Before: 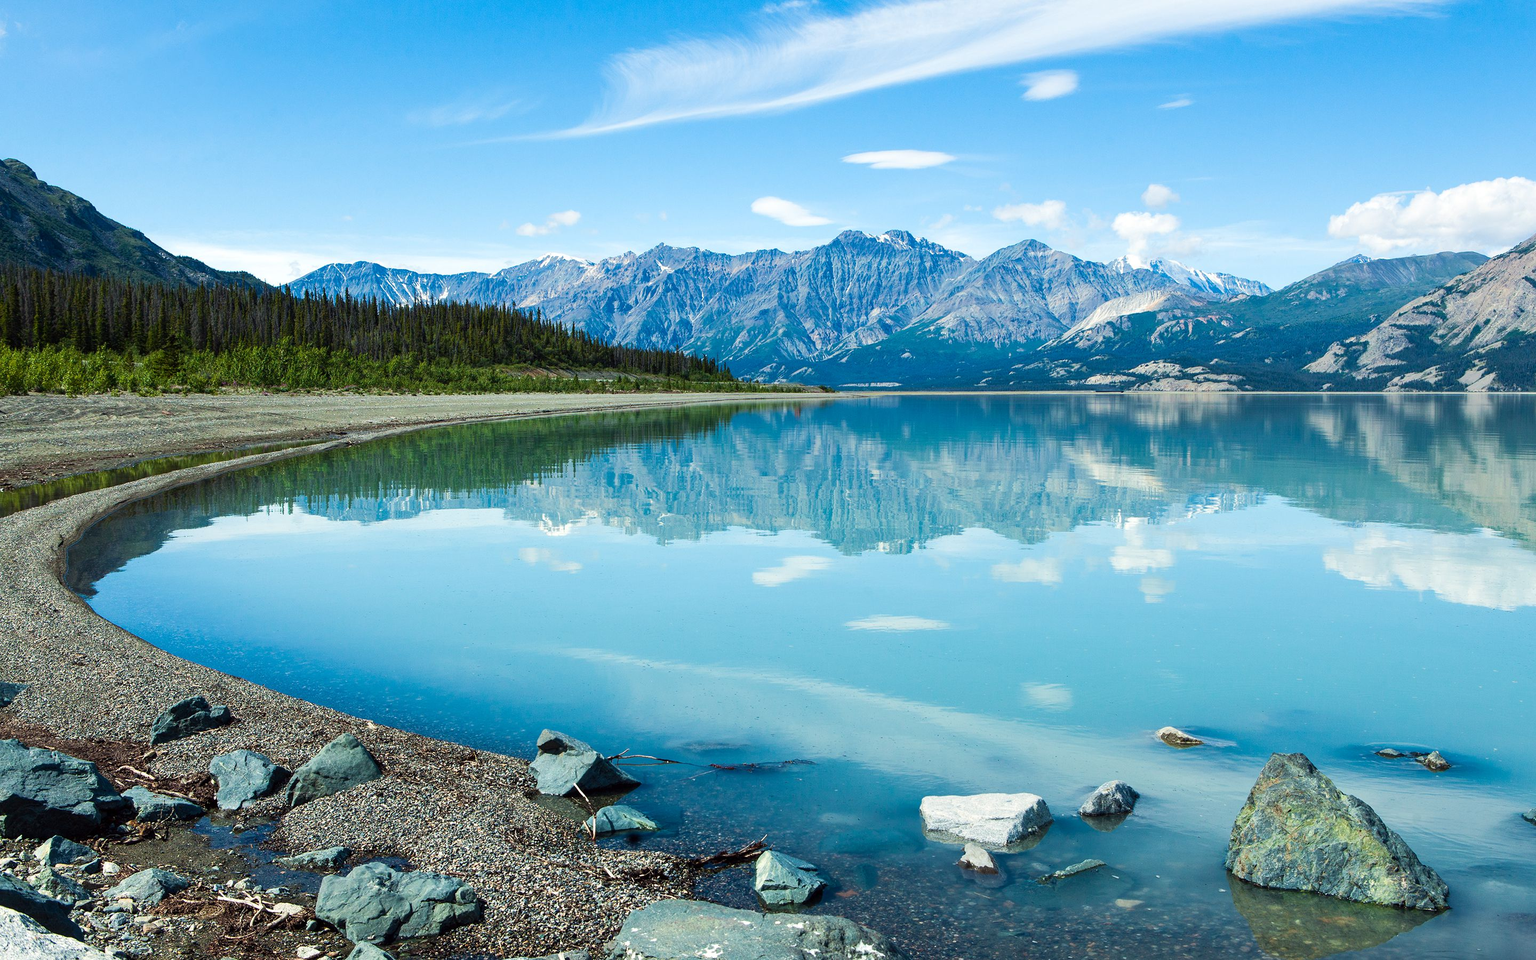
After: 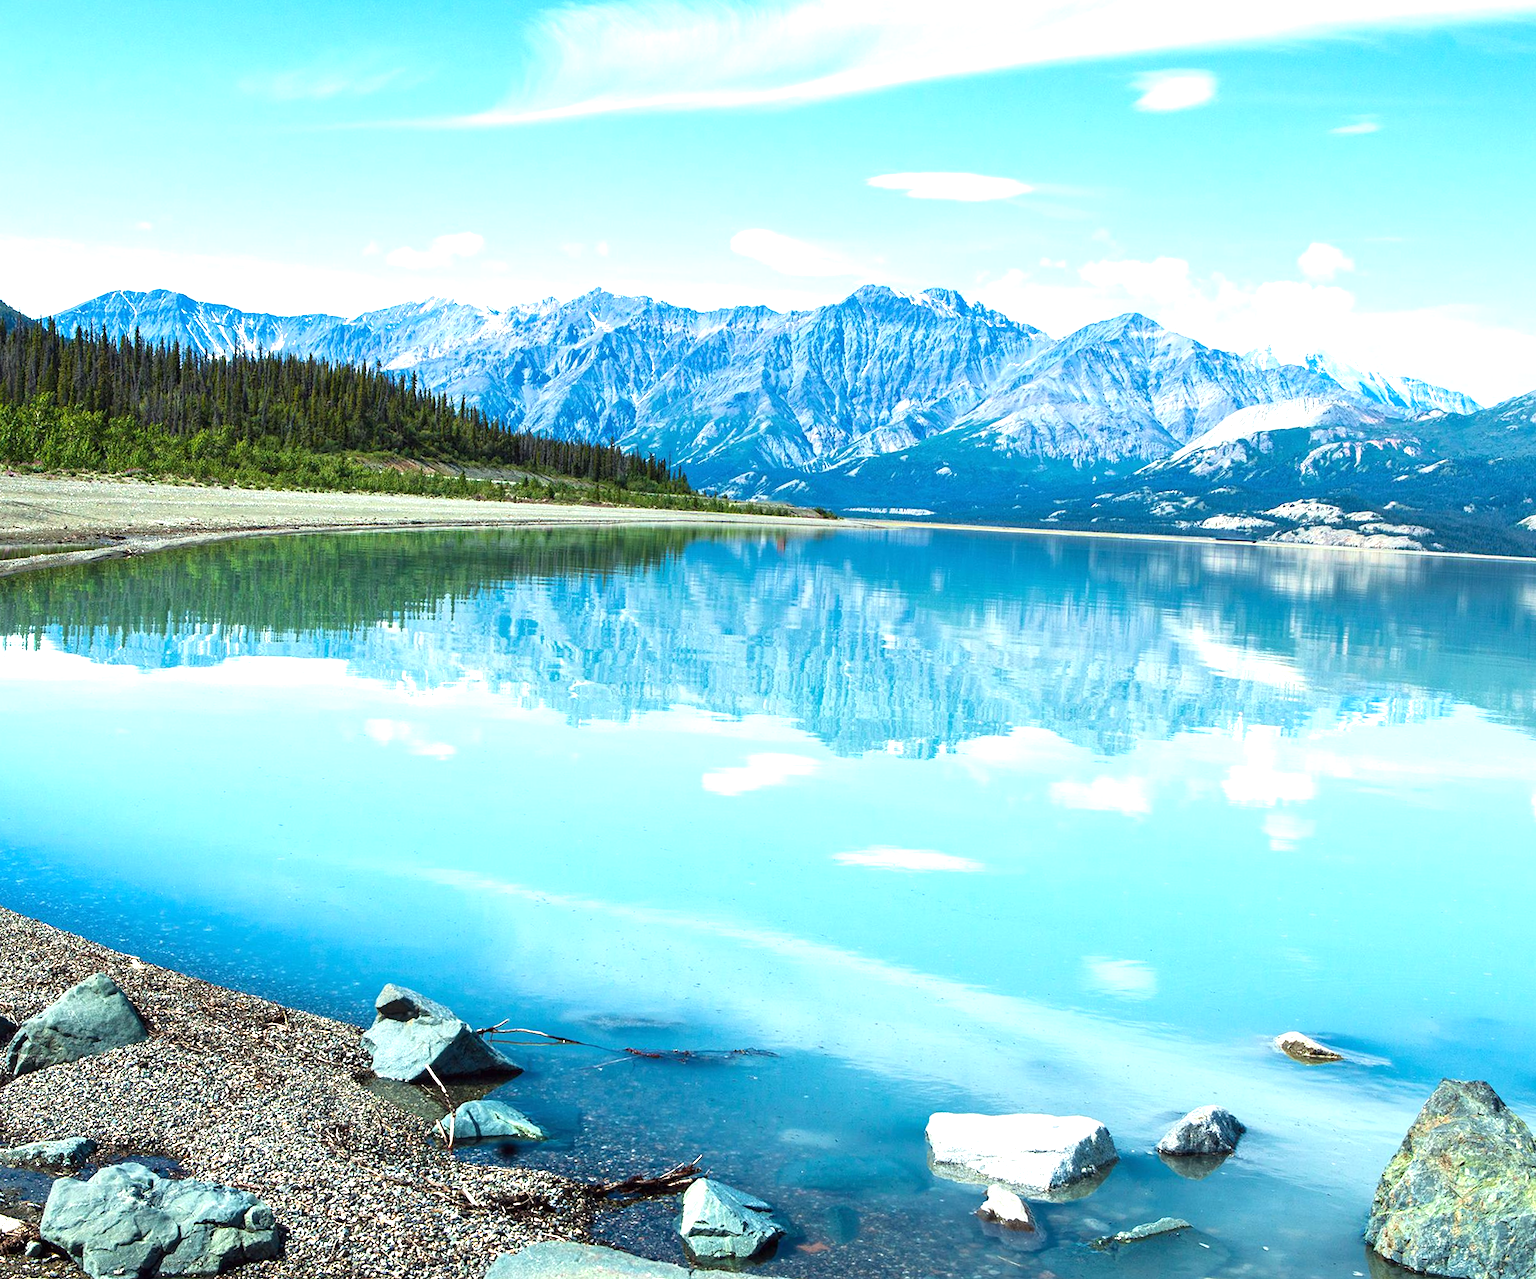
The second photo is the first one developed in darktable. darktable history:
exposure: black level correction 0, exposure 0.9 EV, compensate exposure bias true, compensate highlight preservation false
shadows and highlights: shadows 30.86, highlights 0, soften with gaussian
crop and rotate: angle -3.27°, left 14.277%, top 0.028%, right 10.766%, bottom 0.028%
